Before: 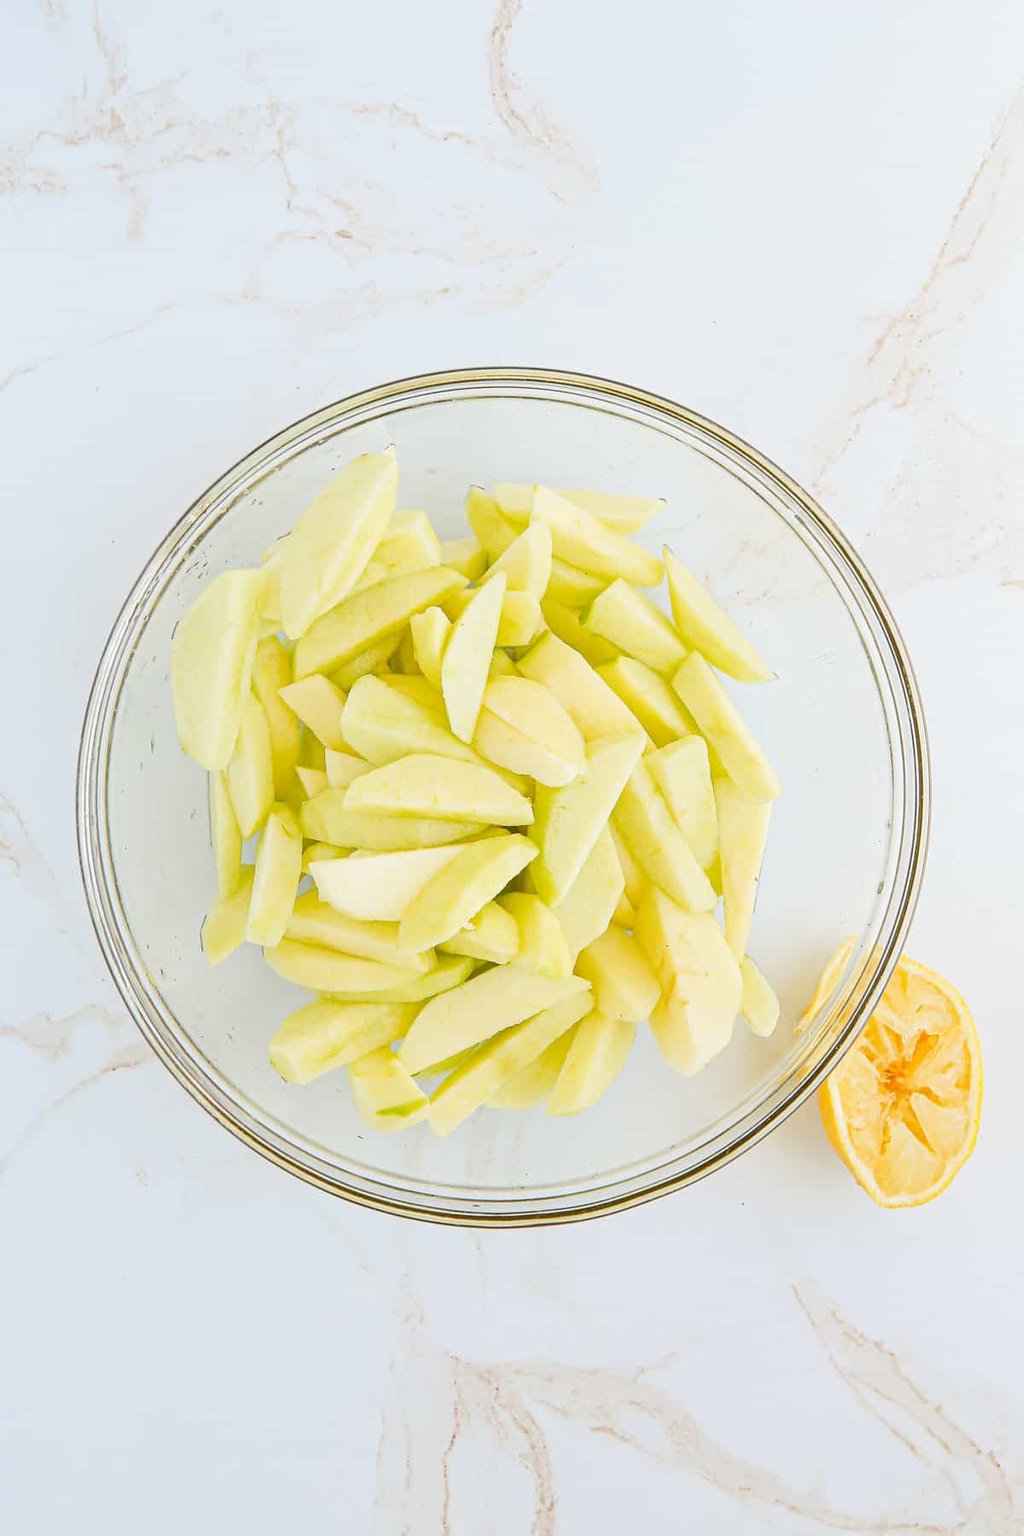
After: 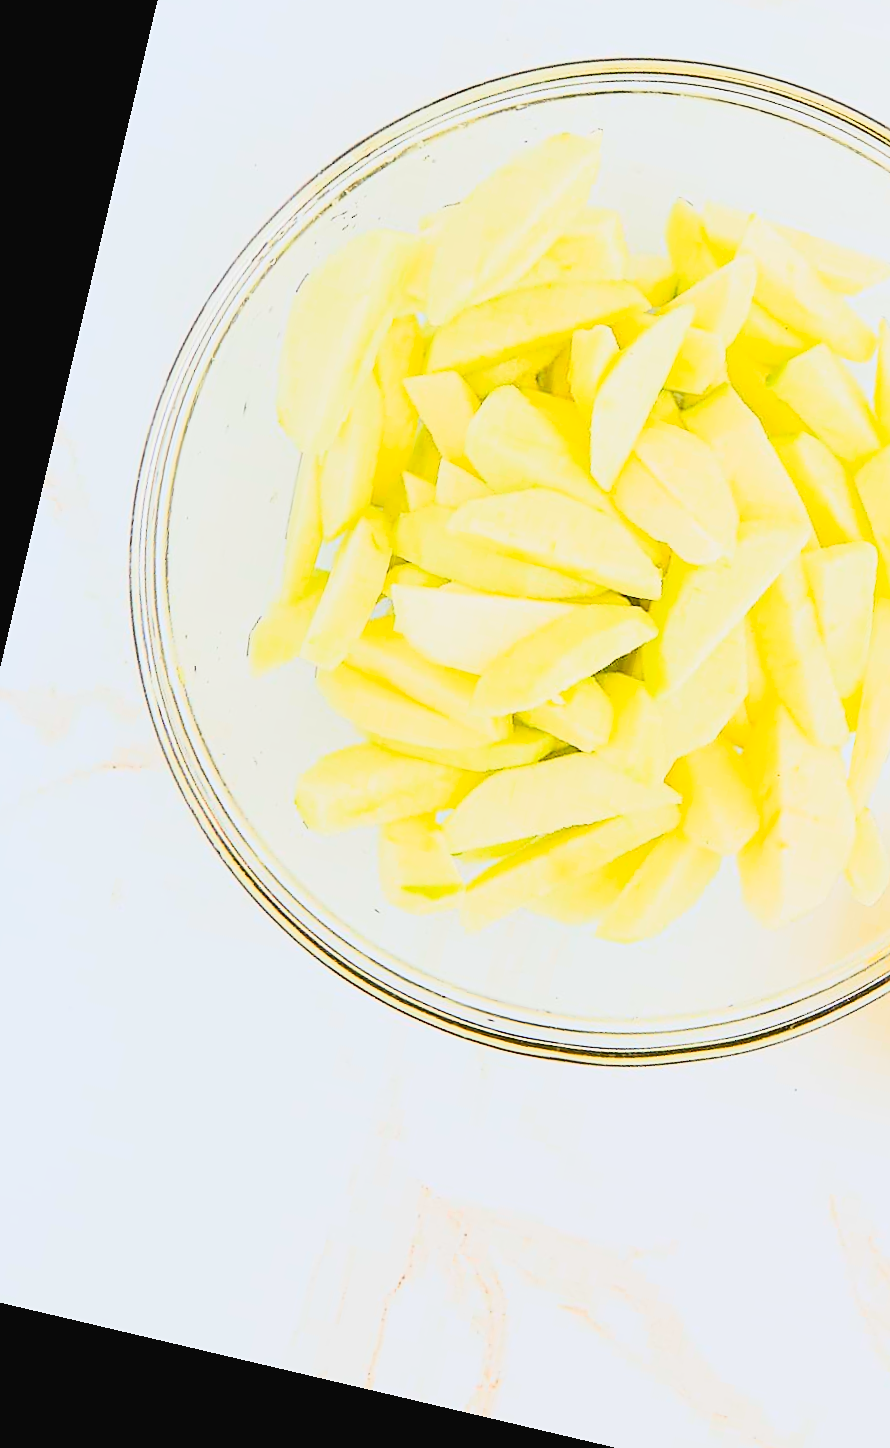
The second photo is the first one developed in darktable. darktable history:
crop: left 8.966%, top 23.852%, right 34.699%, bottom 4.703%
color contrast: green-magenta contrast 0.81
rotate and perspective: rotation 13.27°, automatic cropping off
tone equalizer: on, module defaults
sharpen: on, module defaults
tone curve: curves: ch0 [(0, 0.026) (0.155, 0.133) (0.272, 0.34) (0.434, 0.625) (0.676, 0.871) (0.994, 0.955)], color space Lab, linked channels, preserve colors none
